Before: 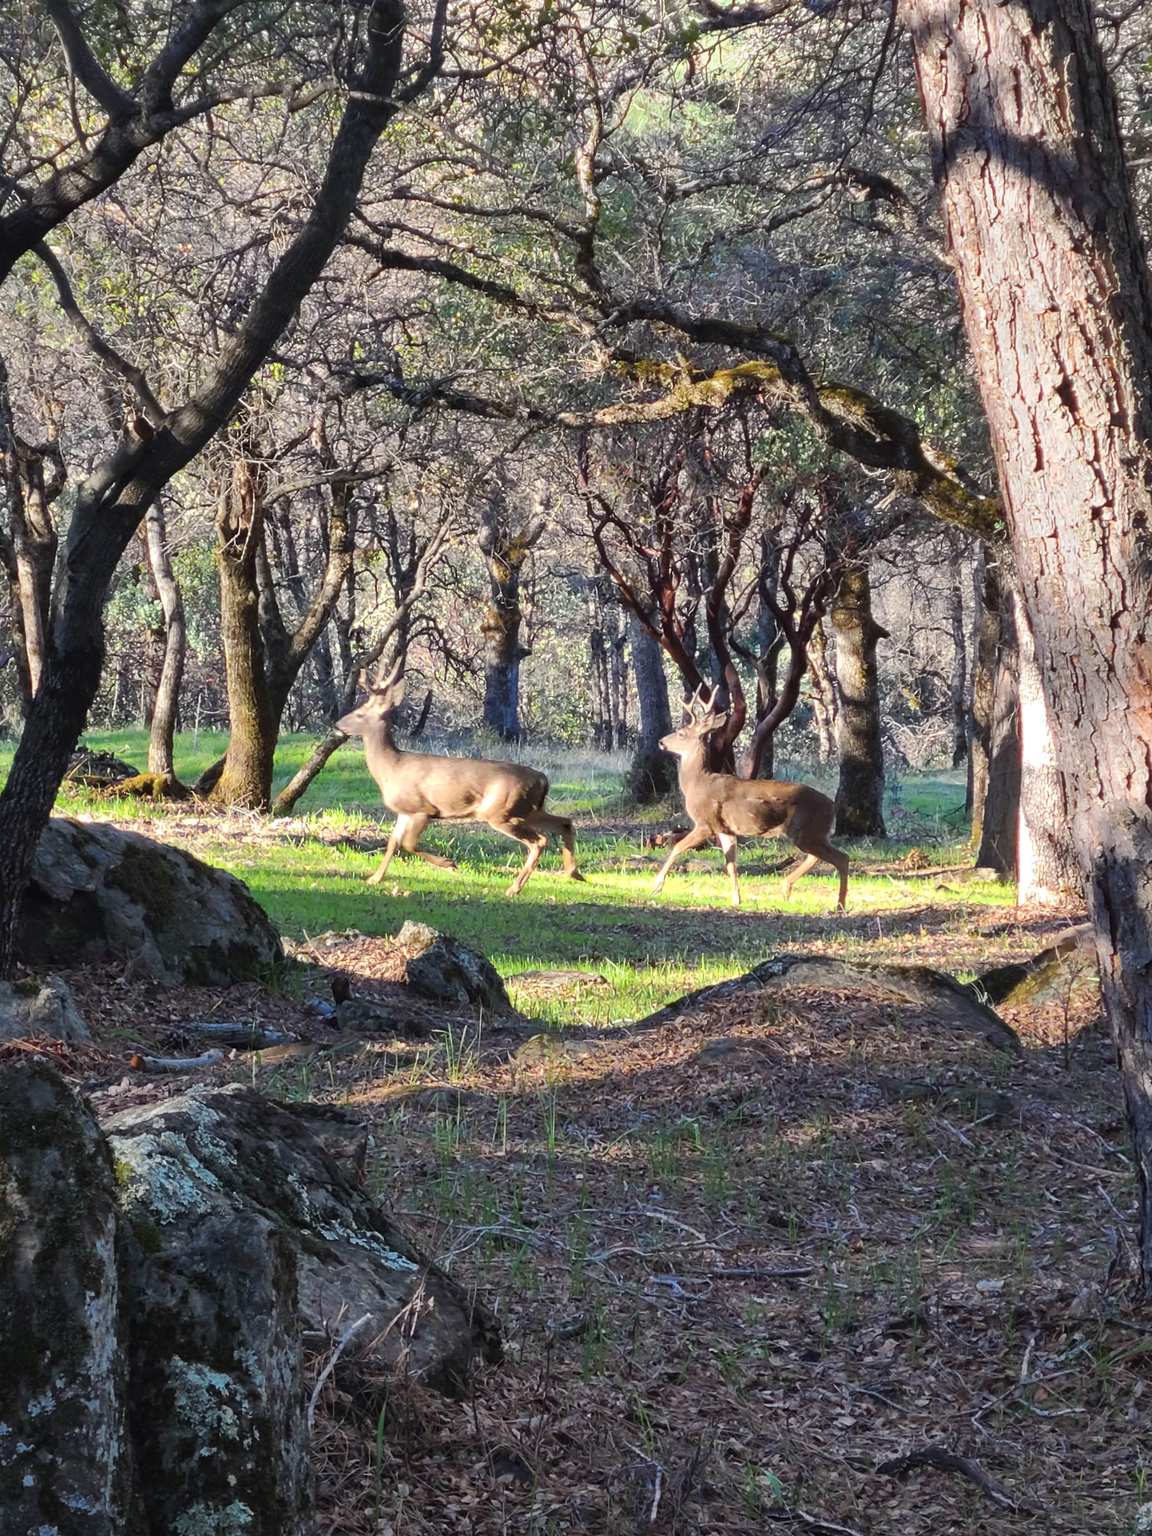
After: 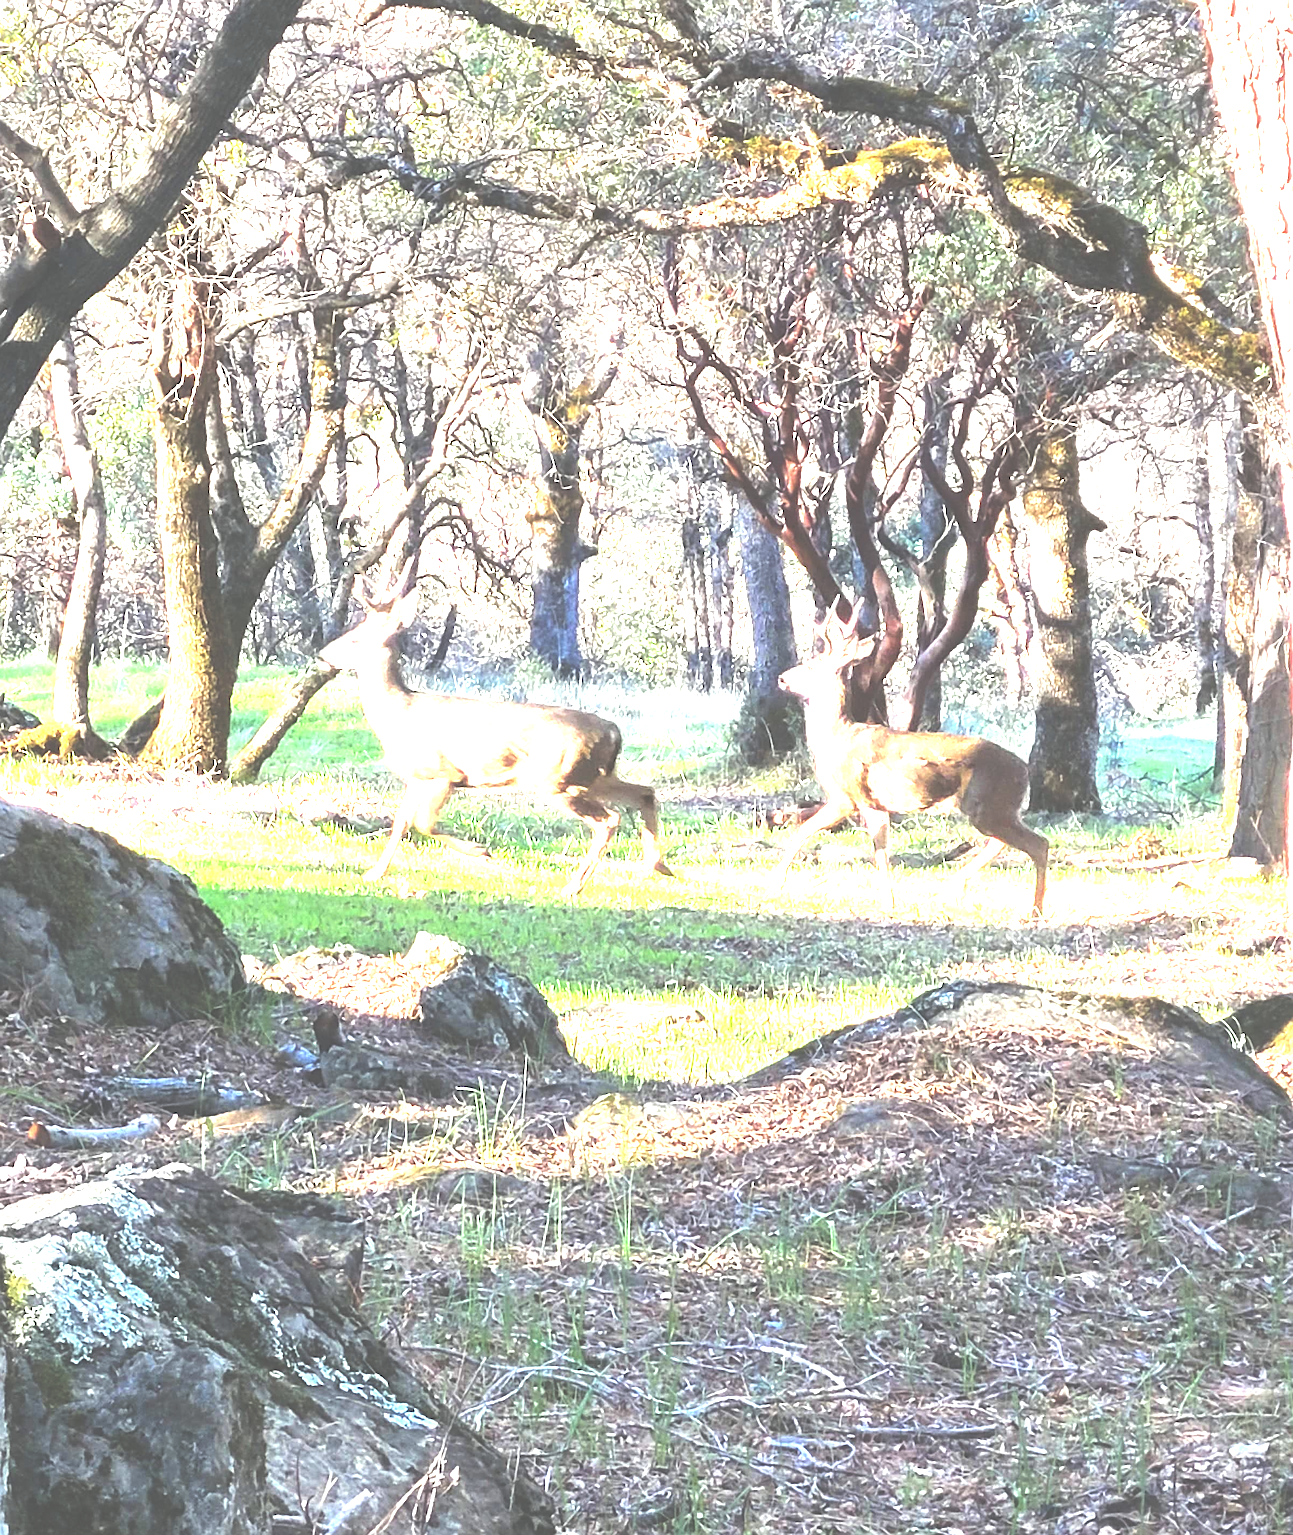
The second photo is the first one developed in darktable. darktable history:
exposure: black level correction -0.023, exposure 1.393 EV, compensate exposure bias true, compensate highlight preservation false
crop: left 9.643%, top 17.217%, right 11.281%, bottom 12.366%
sharpen: on, module defaults
tone equalizer: -8 EV -0.754 EV, -7 EV -0.719 EV, -6 EV -0.609 EV, -5 EV -0.37 EV, -3 EV 0.39 EV, -2 EV 0.6 EV, -1 EV 0.677 EV, +0 EV 0.772 EV
color correction: highlights a* -2.53, highlights b* 2.47
